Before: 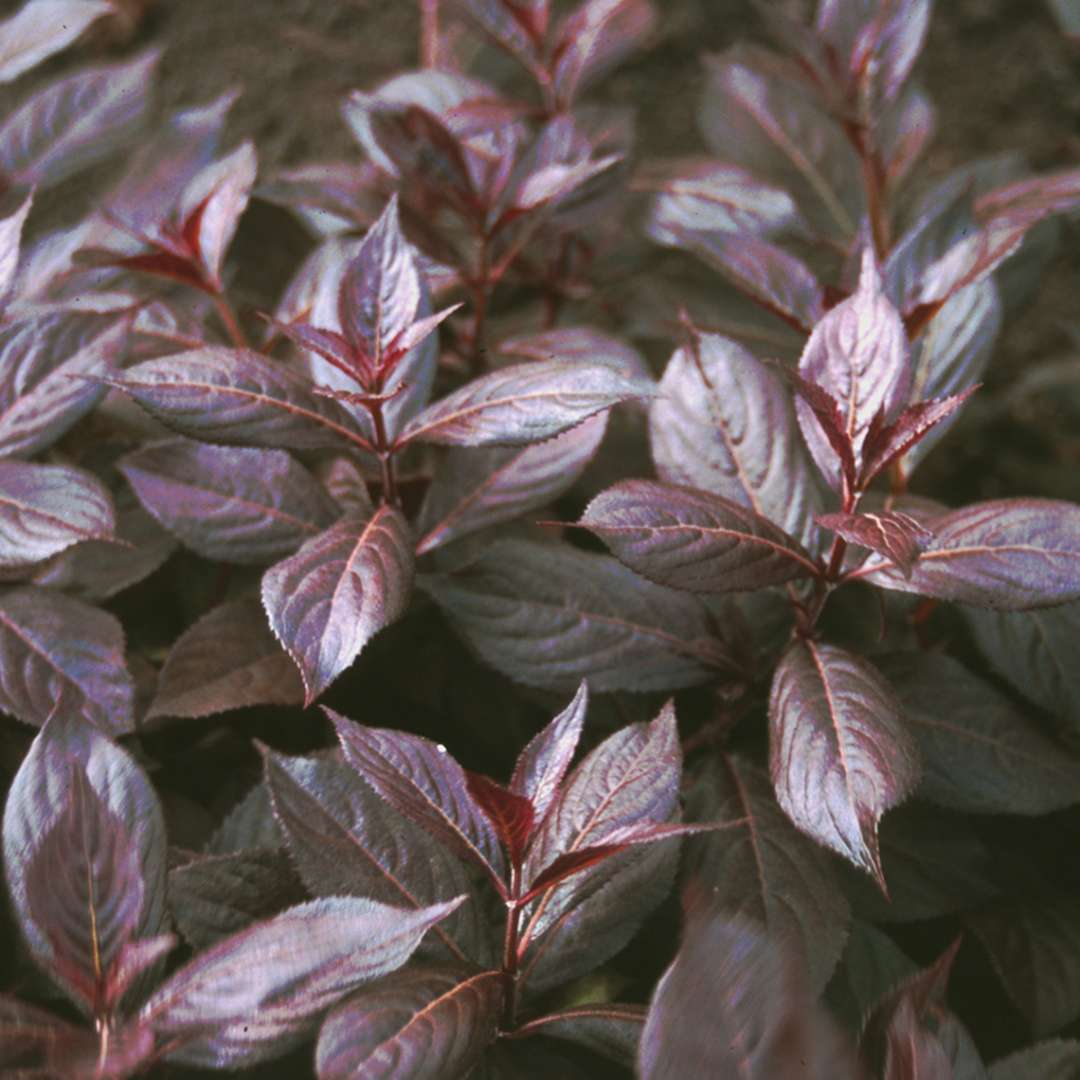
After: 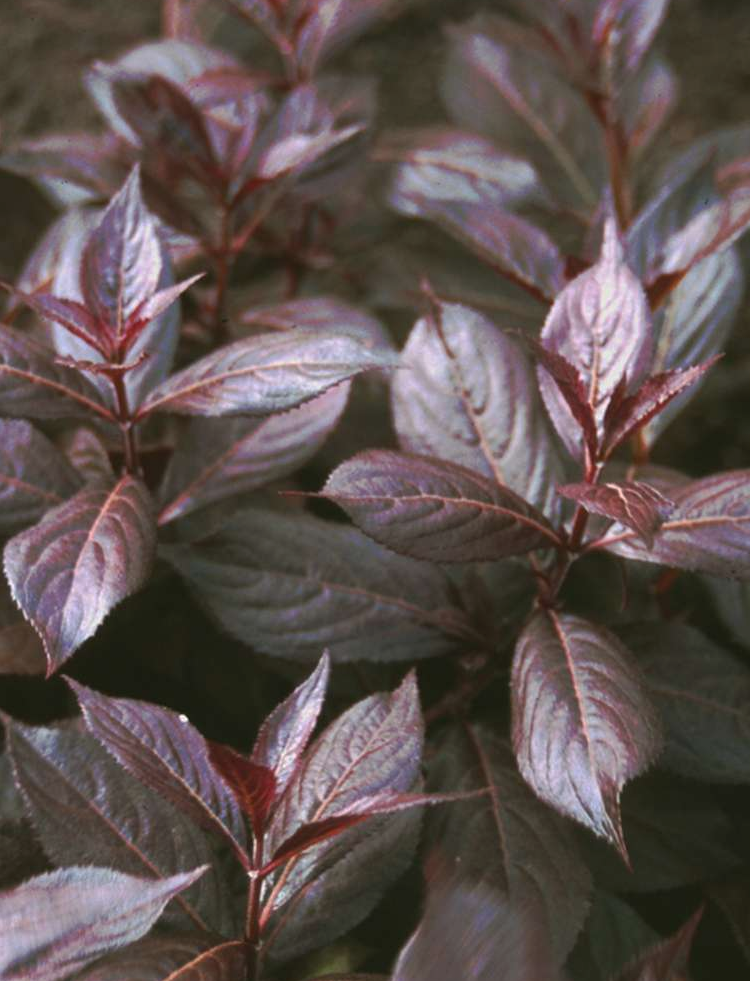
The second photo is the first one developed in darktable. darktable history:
base curve: curves: ch0 [(0, 0) (0.74, 0.67) (1, 1)], preserve colors none
crop and rotate: left 23.958%, top 2.895%, right 6.52%, bottom 6.27%
